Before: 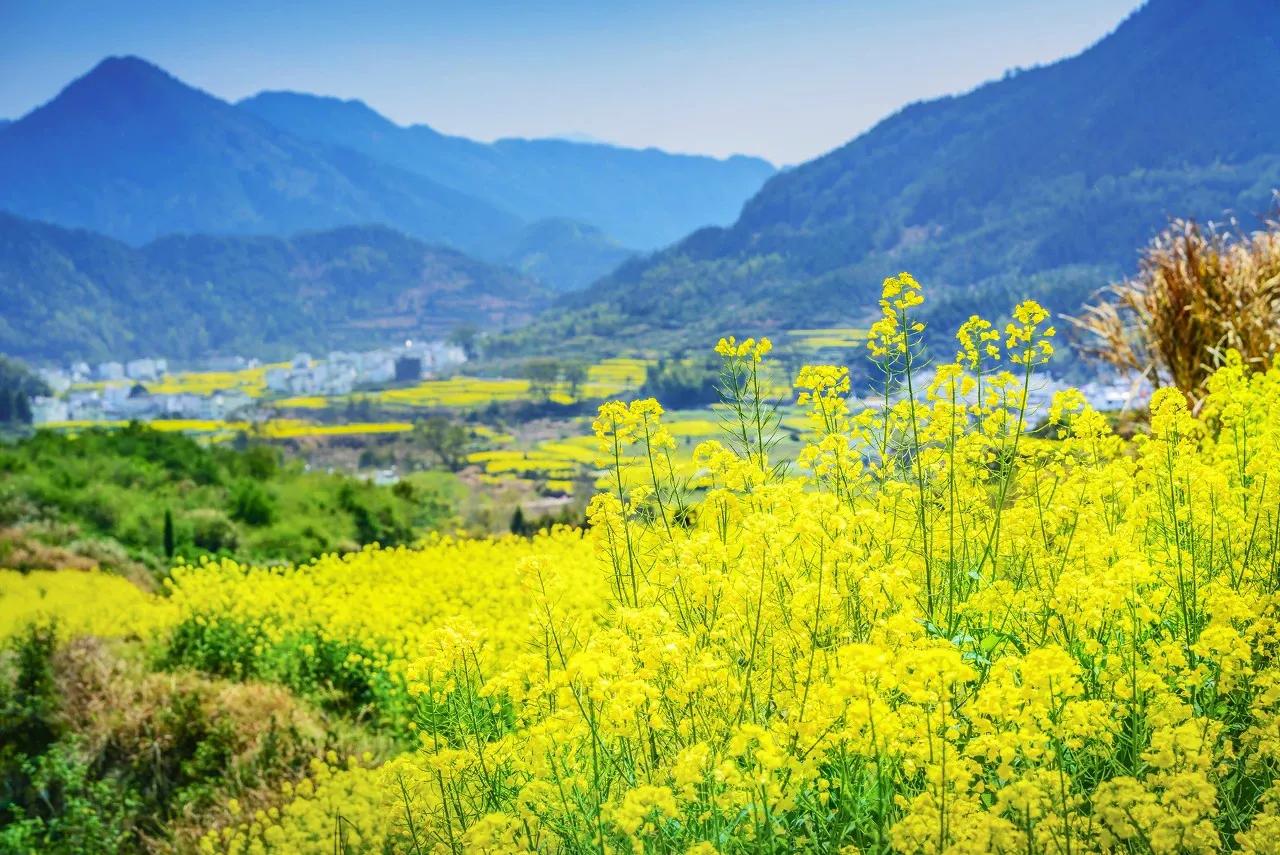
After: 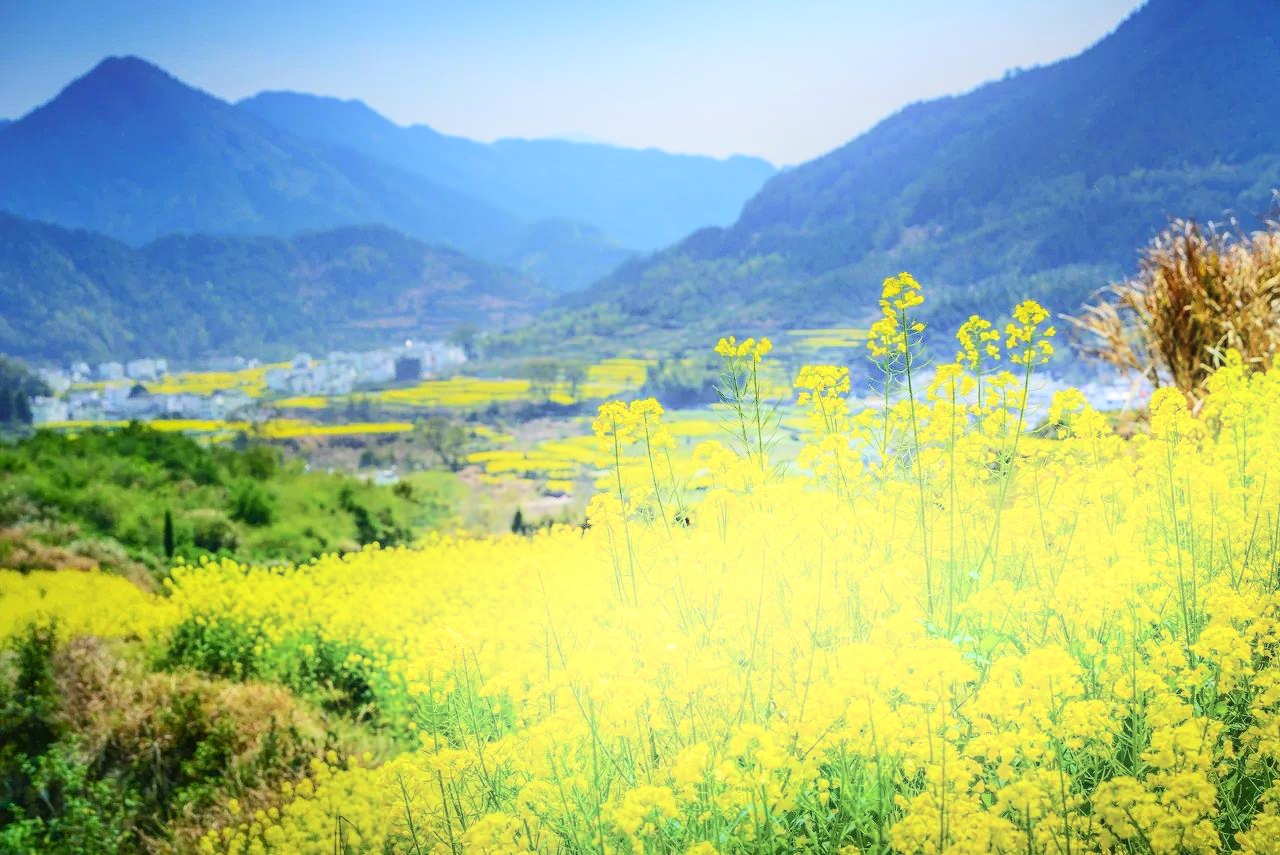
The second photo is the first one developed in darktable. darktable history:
shadows and highlights: shadows -21.85, highlights 99.69, soften with gaussian
